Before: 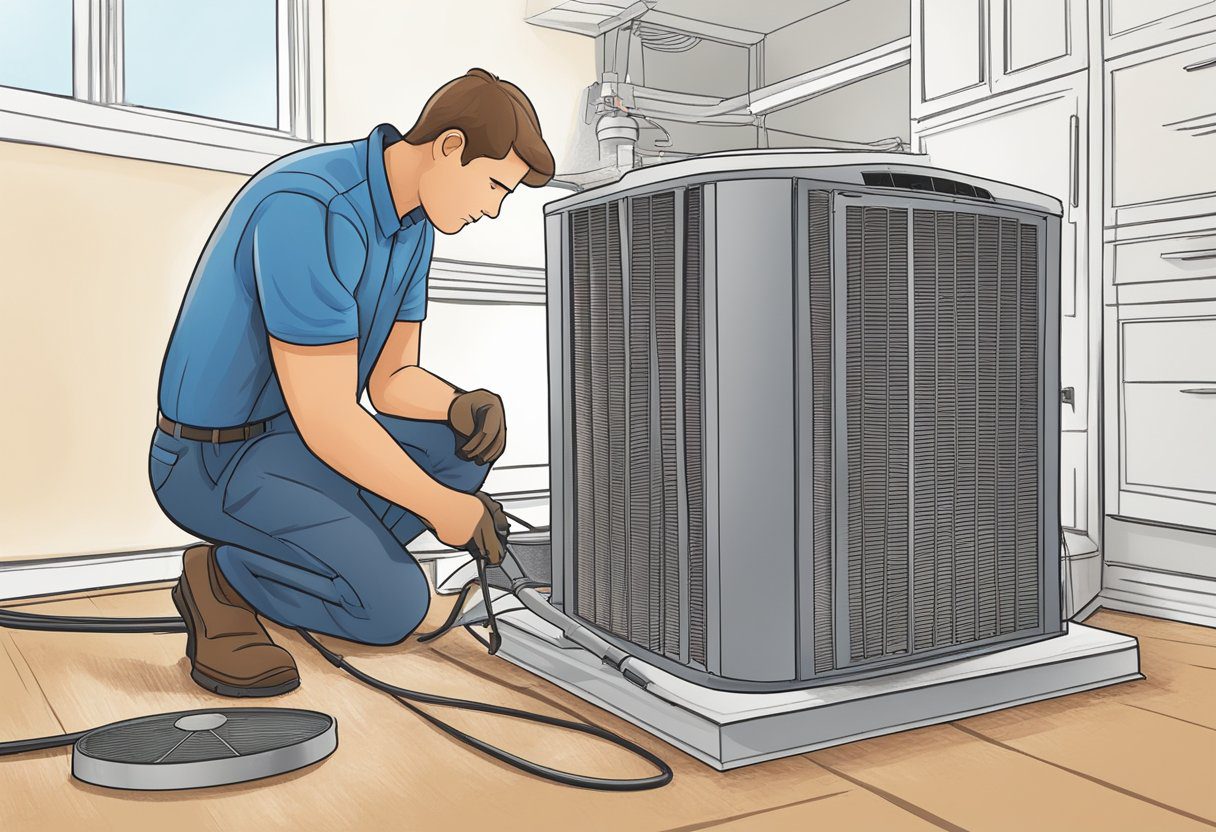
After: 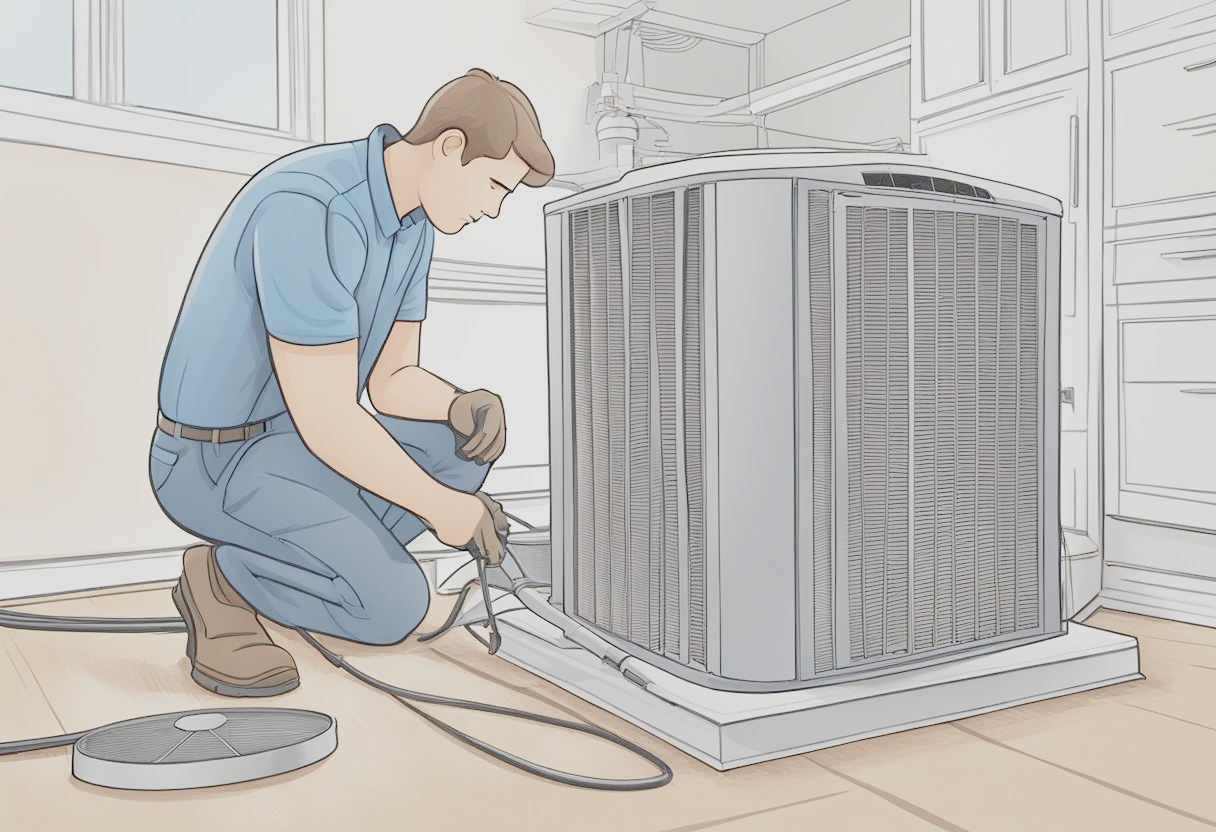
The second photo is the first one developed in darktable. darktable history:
exposure: black level correction 0, exposure 1.9 EV, compensate highlight preservation false
filmic rgb: white relative exposure 8 EV, threshold 3 EV, structure ↔ texture 100%, target black luminance 0%, hardness 2.44, latitude 76.53%, contrast 0.562, shadows ↔ highlights balance 0%, preserve chrominance no, color science v4 (2020), iterations of high-quality reconstruction 10, type of noise poissonian, enable highlight reconstruction true
tone equalizer: -8 EV -0.75 EV, -7 EV -0.7 EV, -6 EV -0.6 EV, -5 EV -0.4 EV, -3 EV 0.4 EV, -2 EV 0.6 EV, -1 EV 0.7 EV, +0 EV 0.75 EV, edges refinement/feathering 500, mask exposure compensation -1.57 EV, preserve details no
